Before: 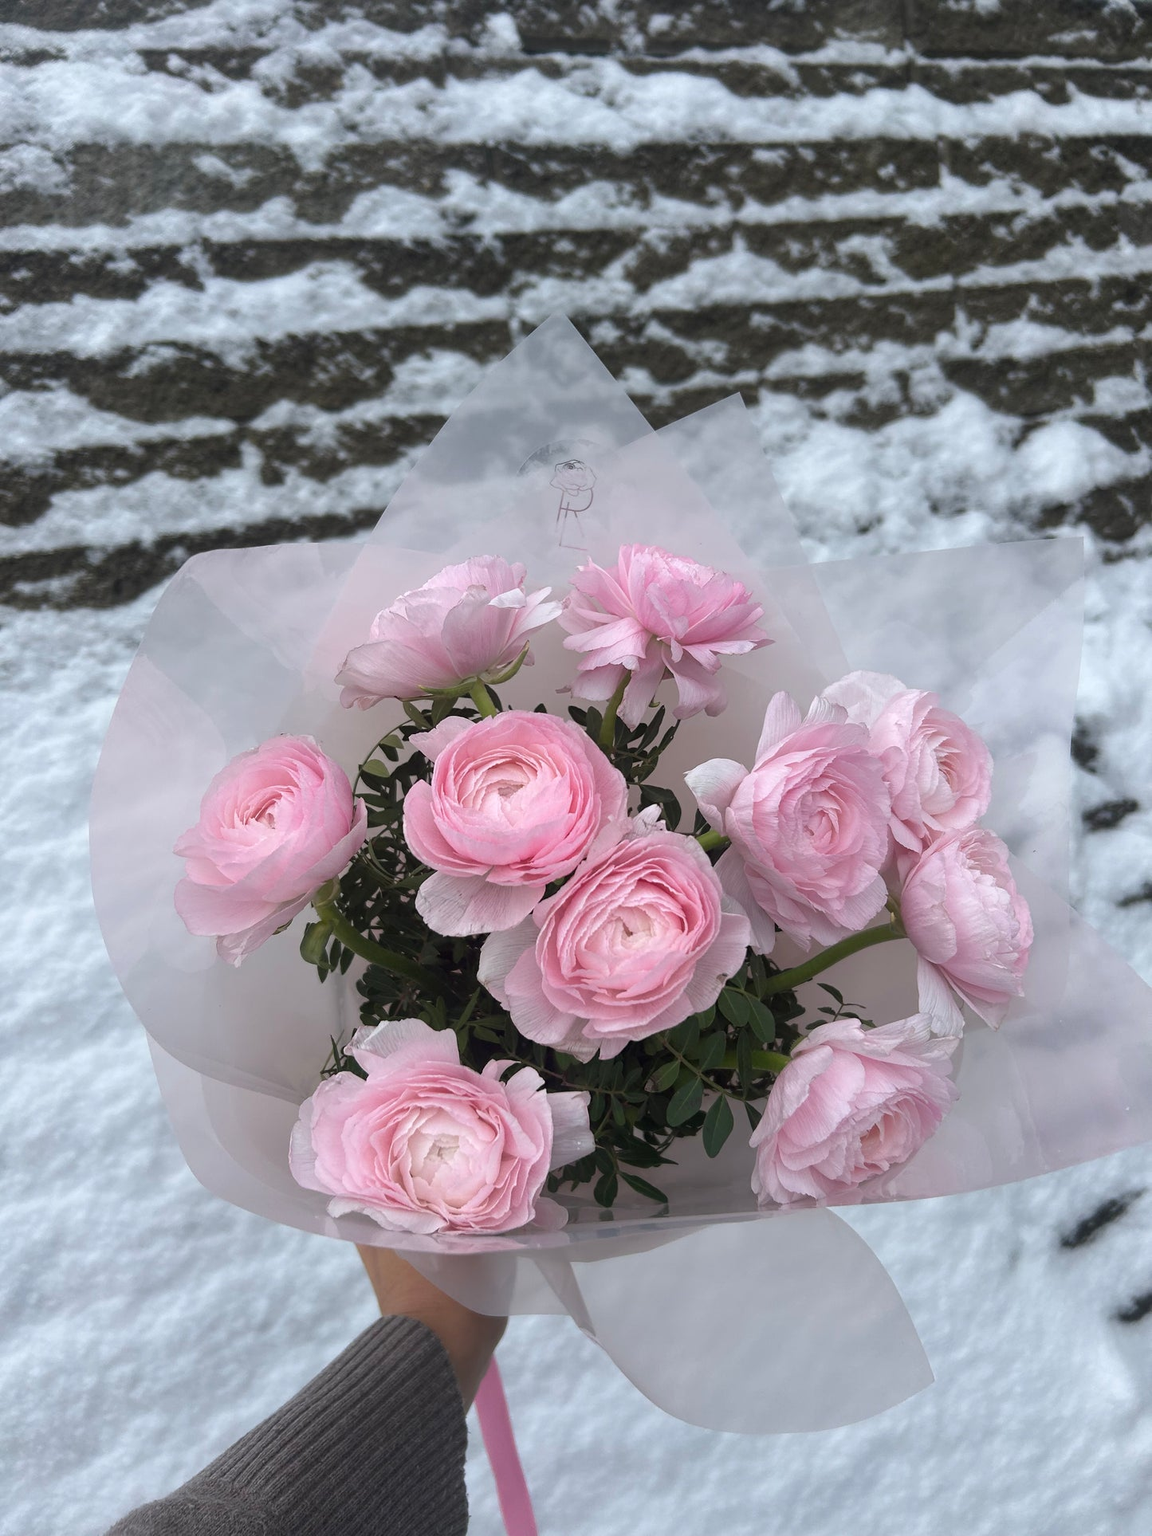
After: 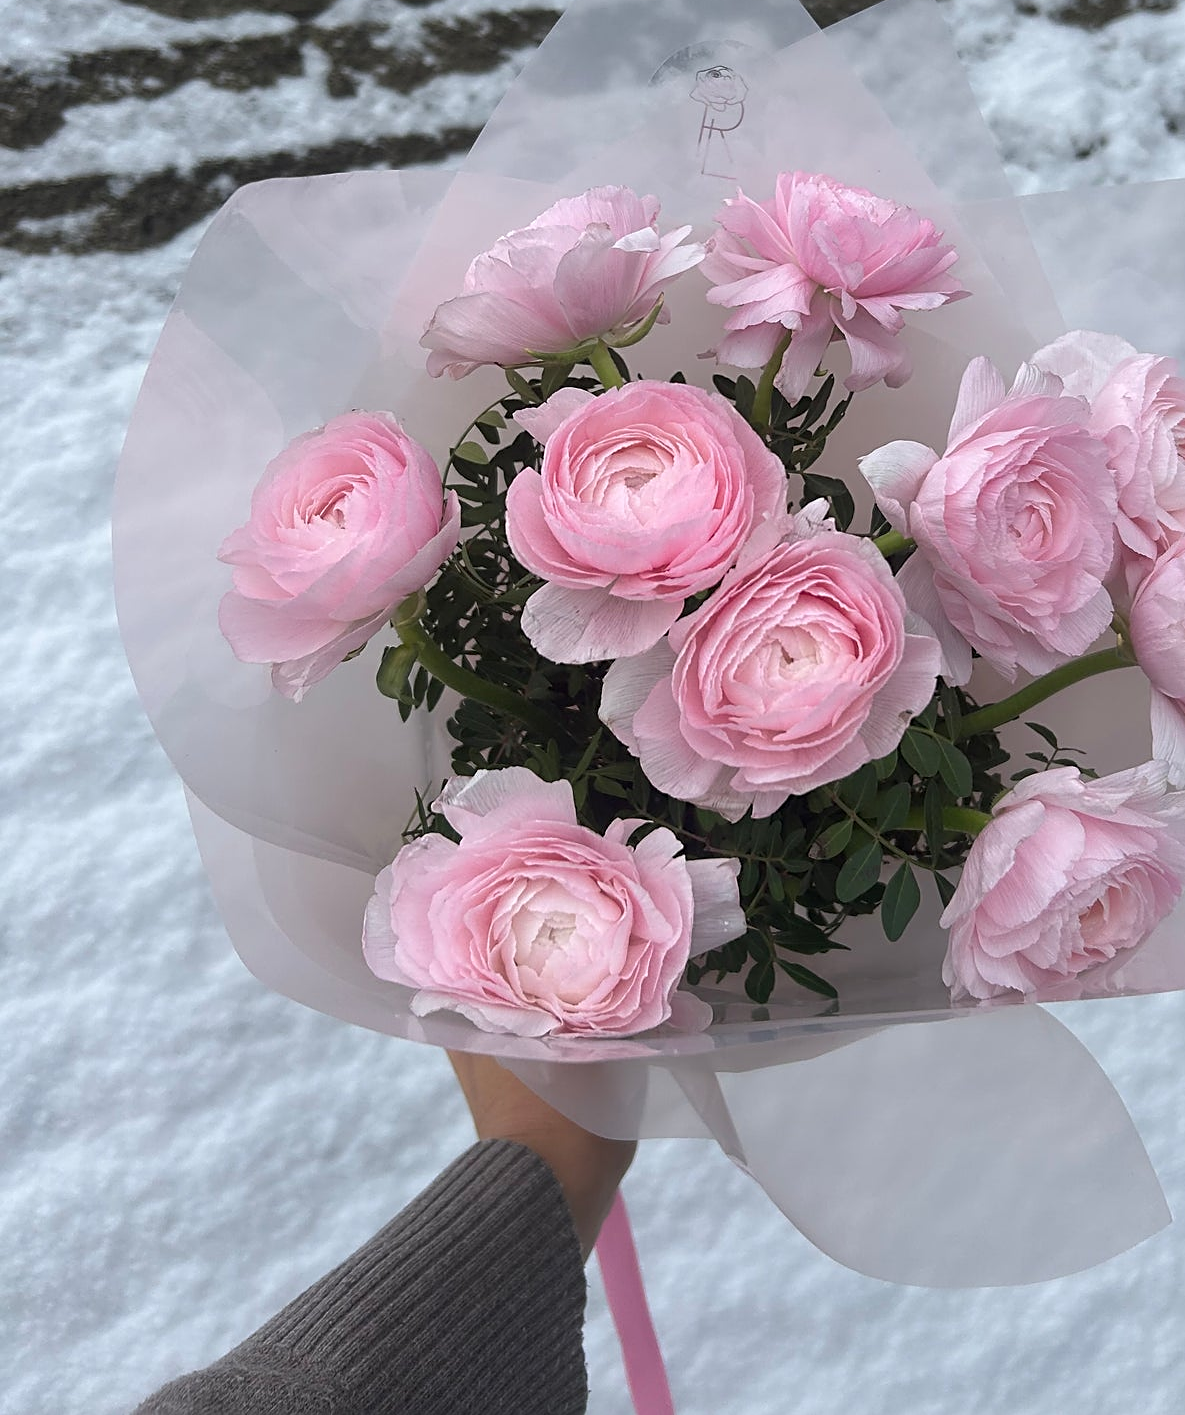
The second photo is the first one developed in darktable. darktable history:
crop: top 26.546%, right 17.988%
sharpen: on, module defaults
